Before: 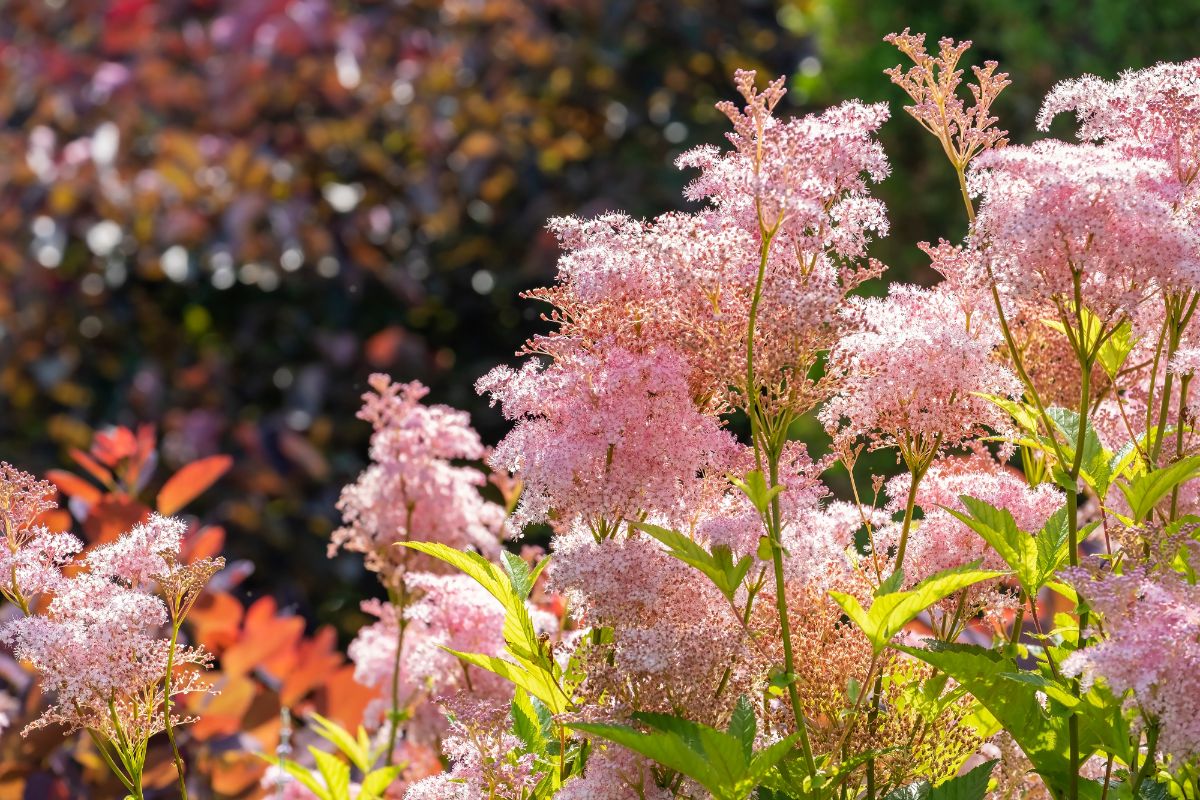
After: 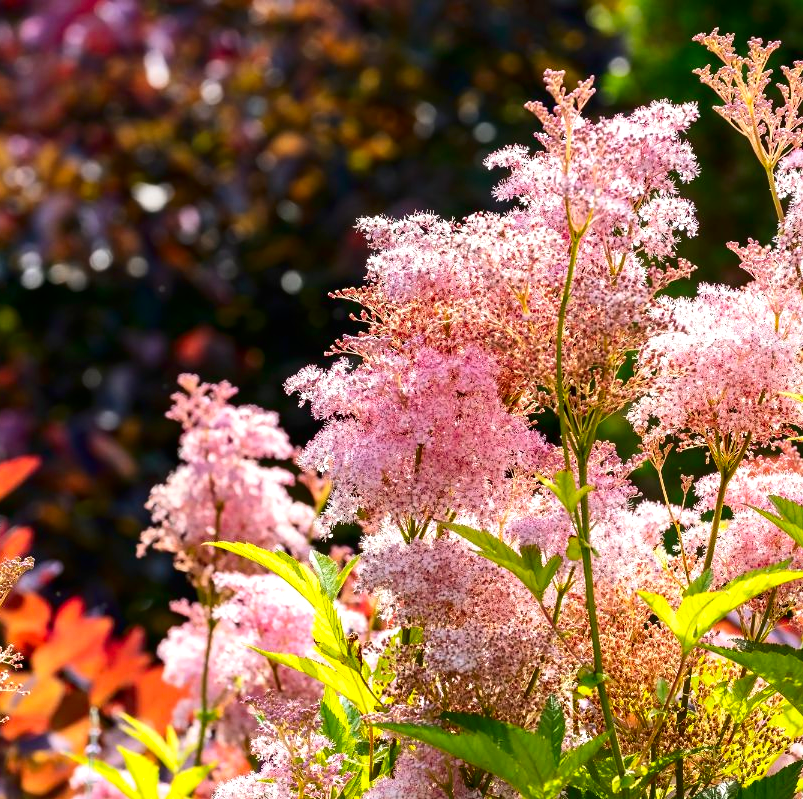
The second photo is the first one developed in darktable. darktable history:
exposure: exposure 0.296 EV, compensate highlight preservation false
crop and rotate: left 15.952%, right 17.104%
contrast brightness saturation: contrast 0.191, brightness -0.115, saturation 0.208
